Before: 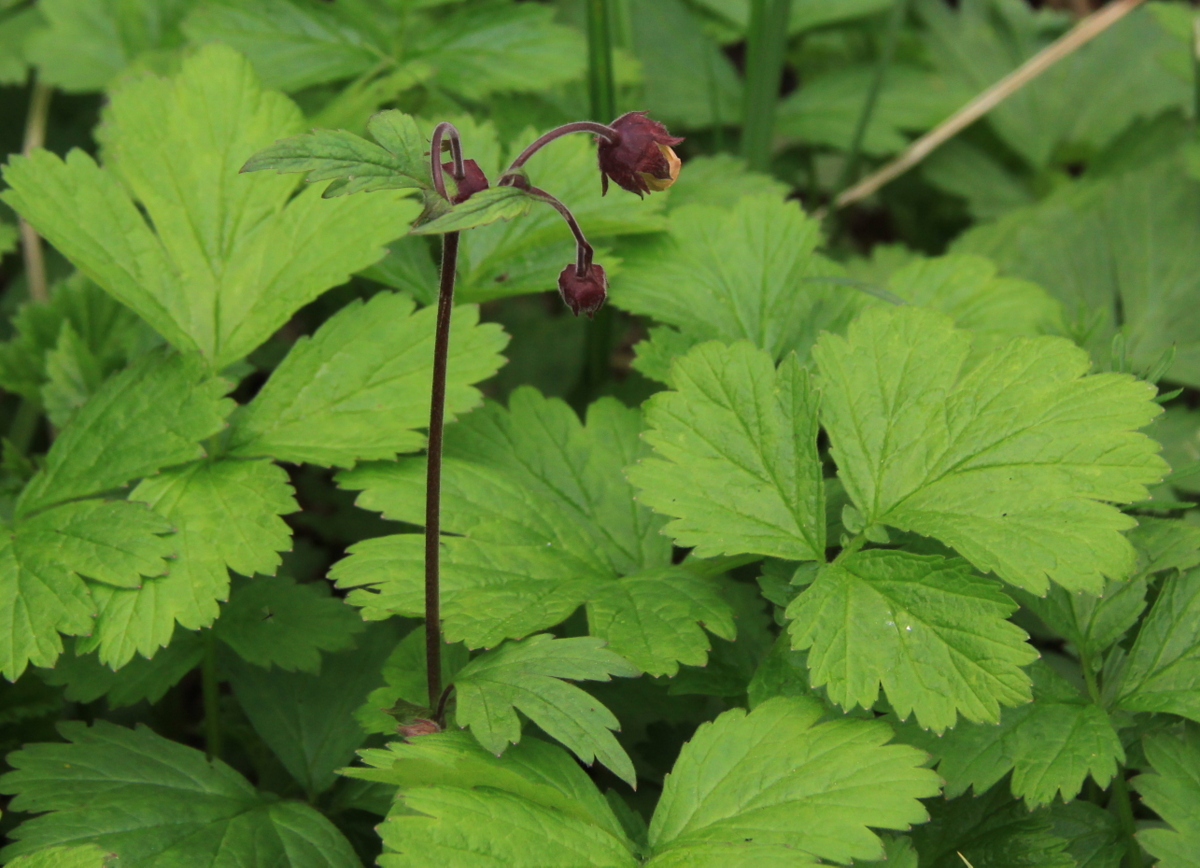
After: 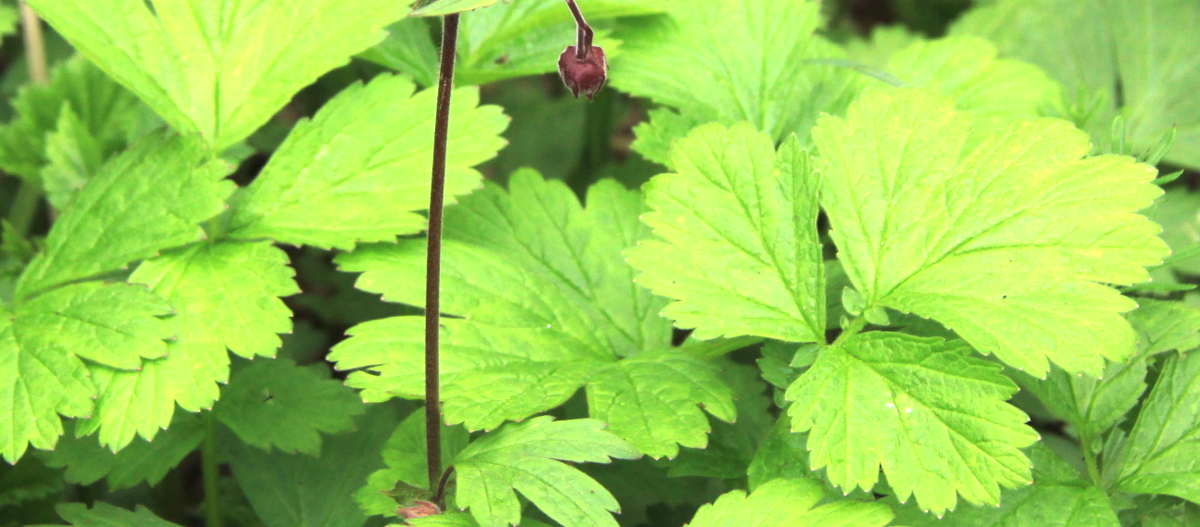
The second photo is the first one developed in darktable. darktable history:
exposure: black level correction 0, exposure 0.5 EV, compensate exposure bias true, compensate highlight preservation false
crop and rotate: top 25.31%, bottom 13.928%
